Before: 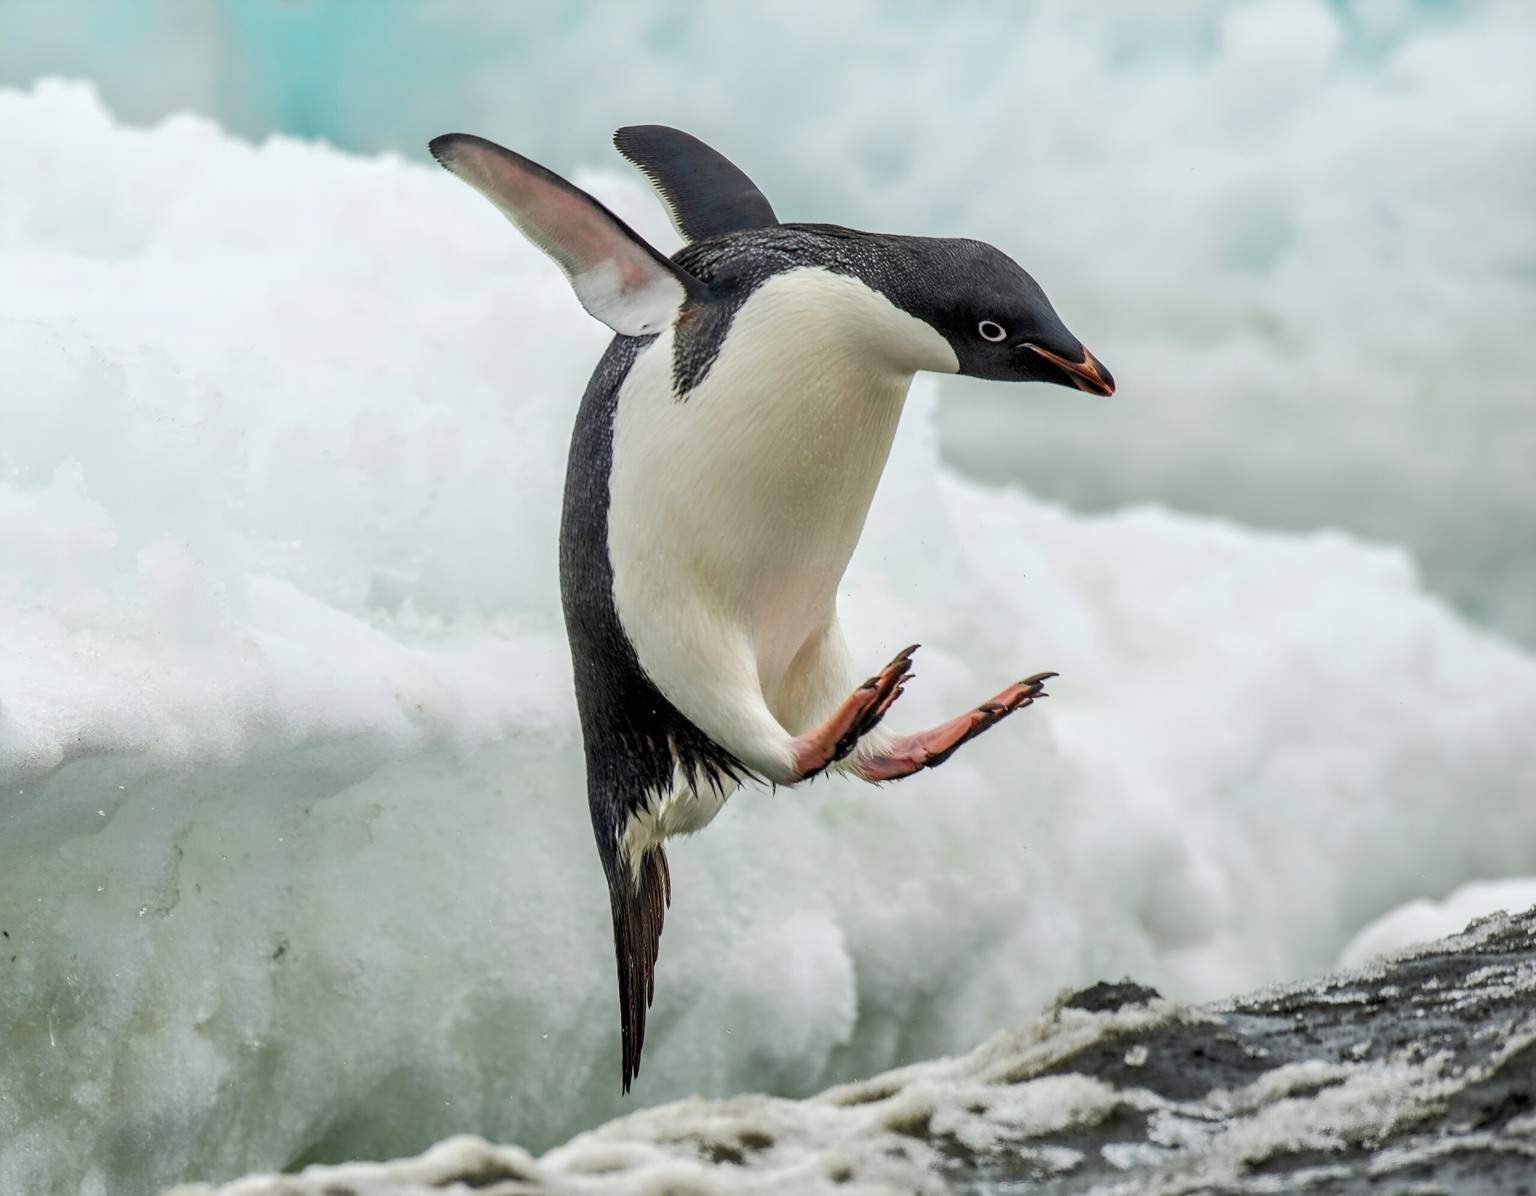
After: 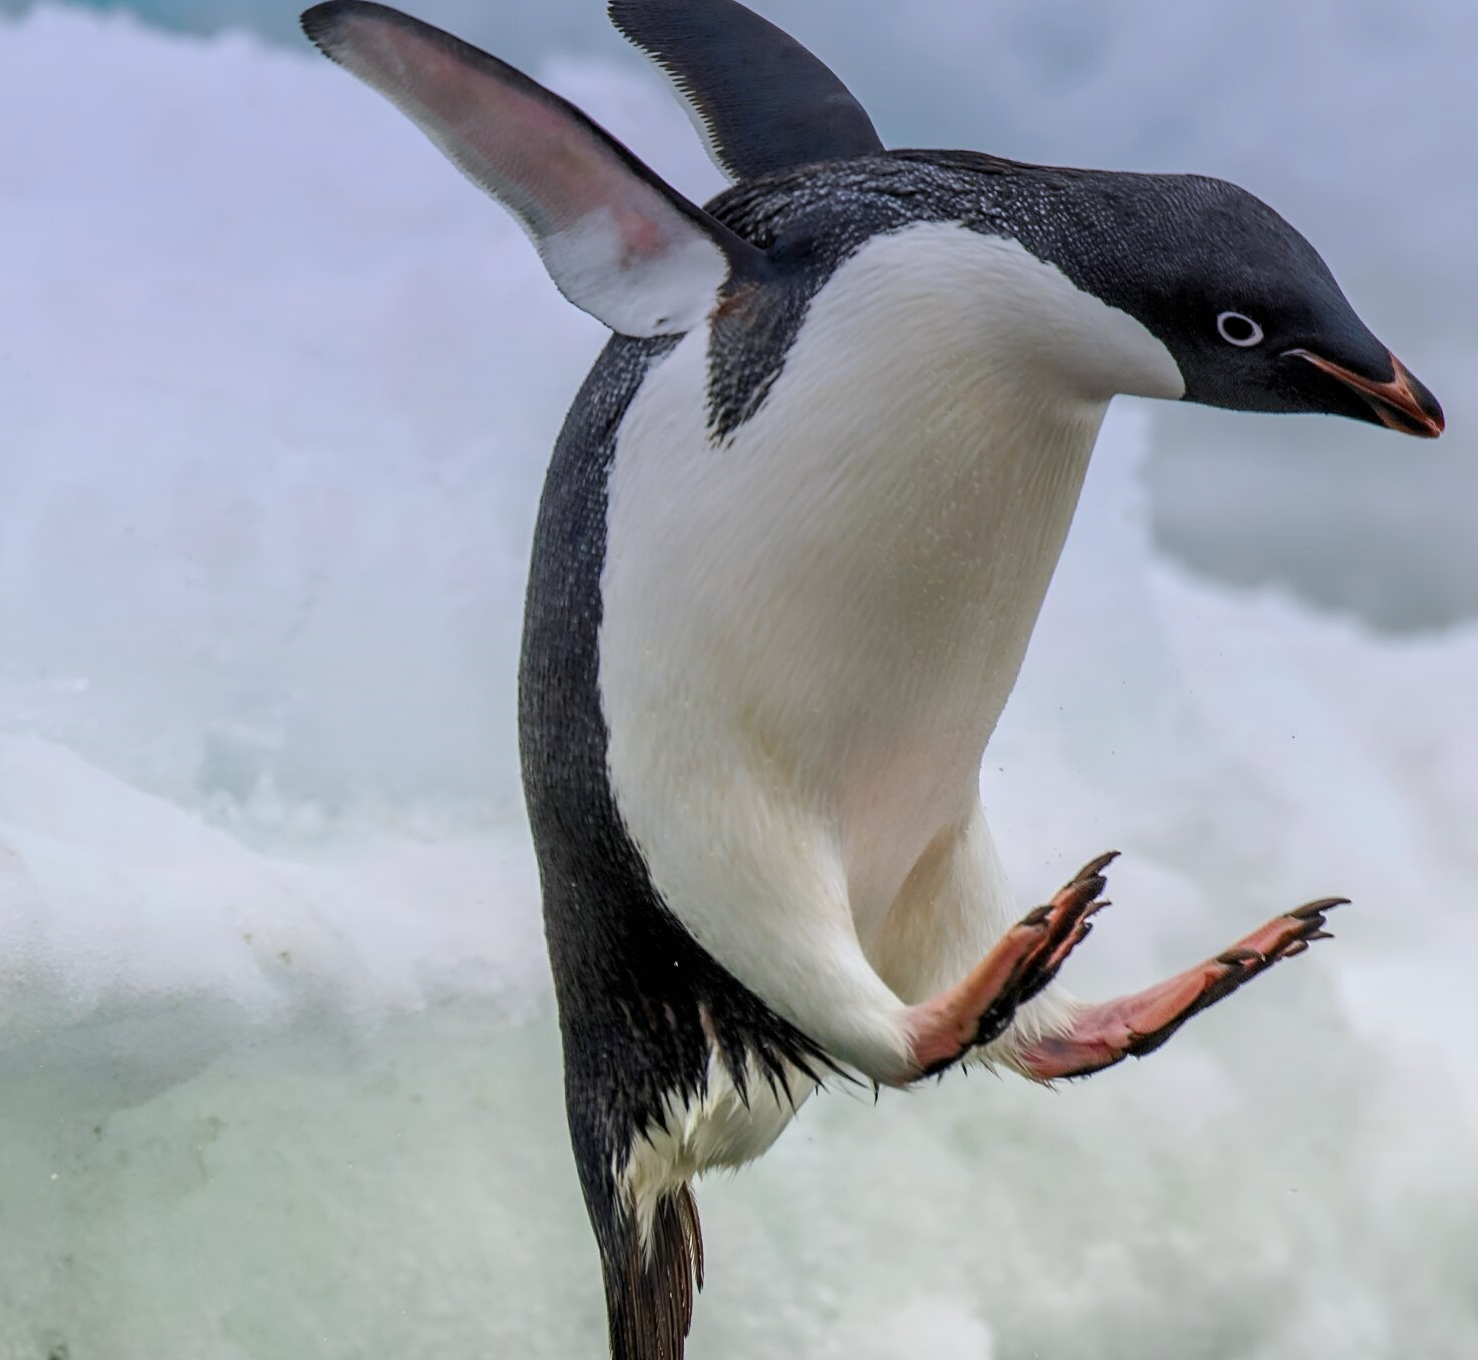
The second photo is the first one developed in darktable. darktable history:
crop: left 16.202%, top 11.208%, right 26.045%, bottom 20.557%
graduated density: hue 238.83°, saturation 50%
